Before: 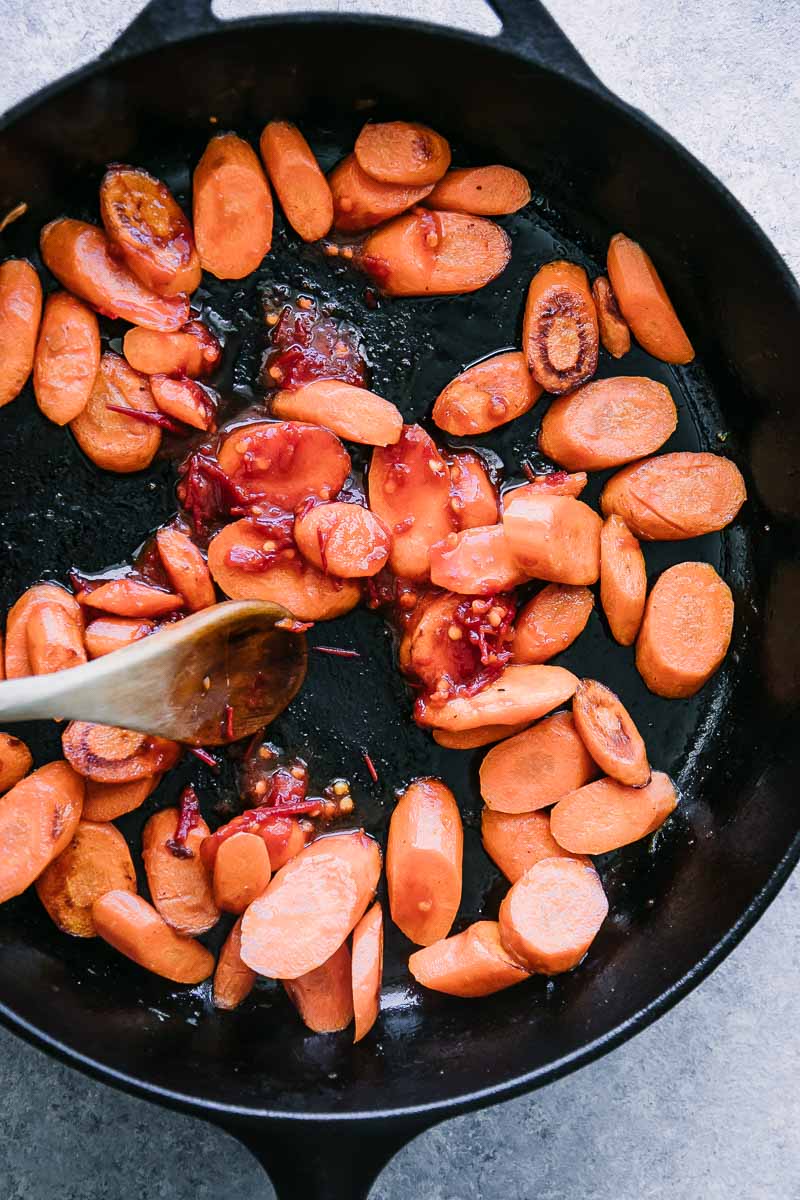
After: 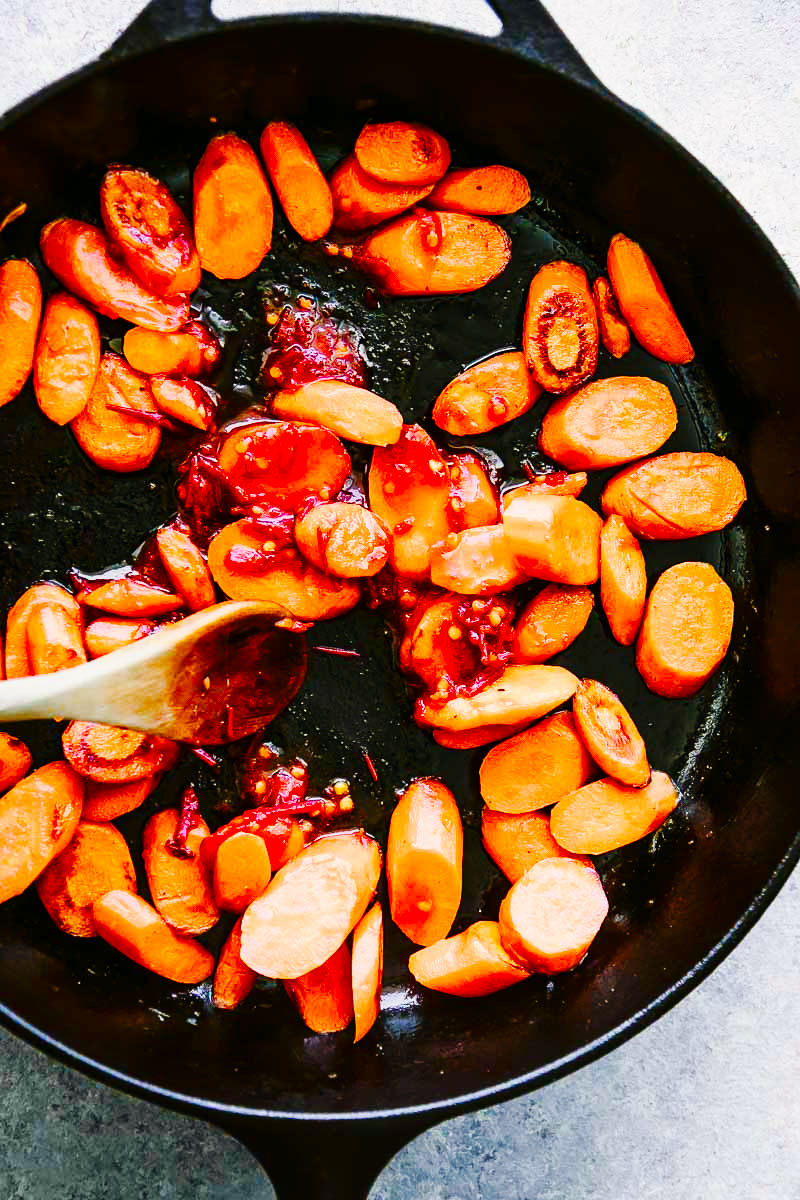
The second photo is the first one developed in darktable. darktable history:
color balance rgb: power › chroma 2.521%, power › hue 68.27°, perceptual saturation grading › global saturation 24.502%, perceptual saturation grading › highlights -24.225%, perceptual saturation grading › mid-tones 24.433%, perceptual saturation grading › shadows 40.405%, global vibrance 20%
exposure: compensate highlight preservation false
contrast brightness saturation: saturation 0.184
base curve: curves: ch0 [(0, 0) (0.032, 0.025) (0.121, 0.166) (0.206, 0.329) (0.605, 0.79) (1, 1)], preserve colors none
